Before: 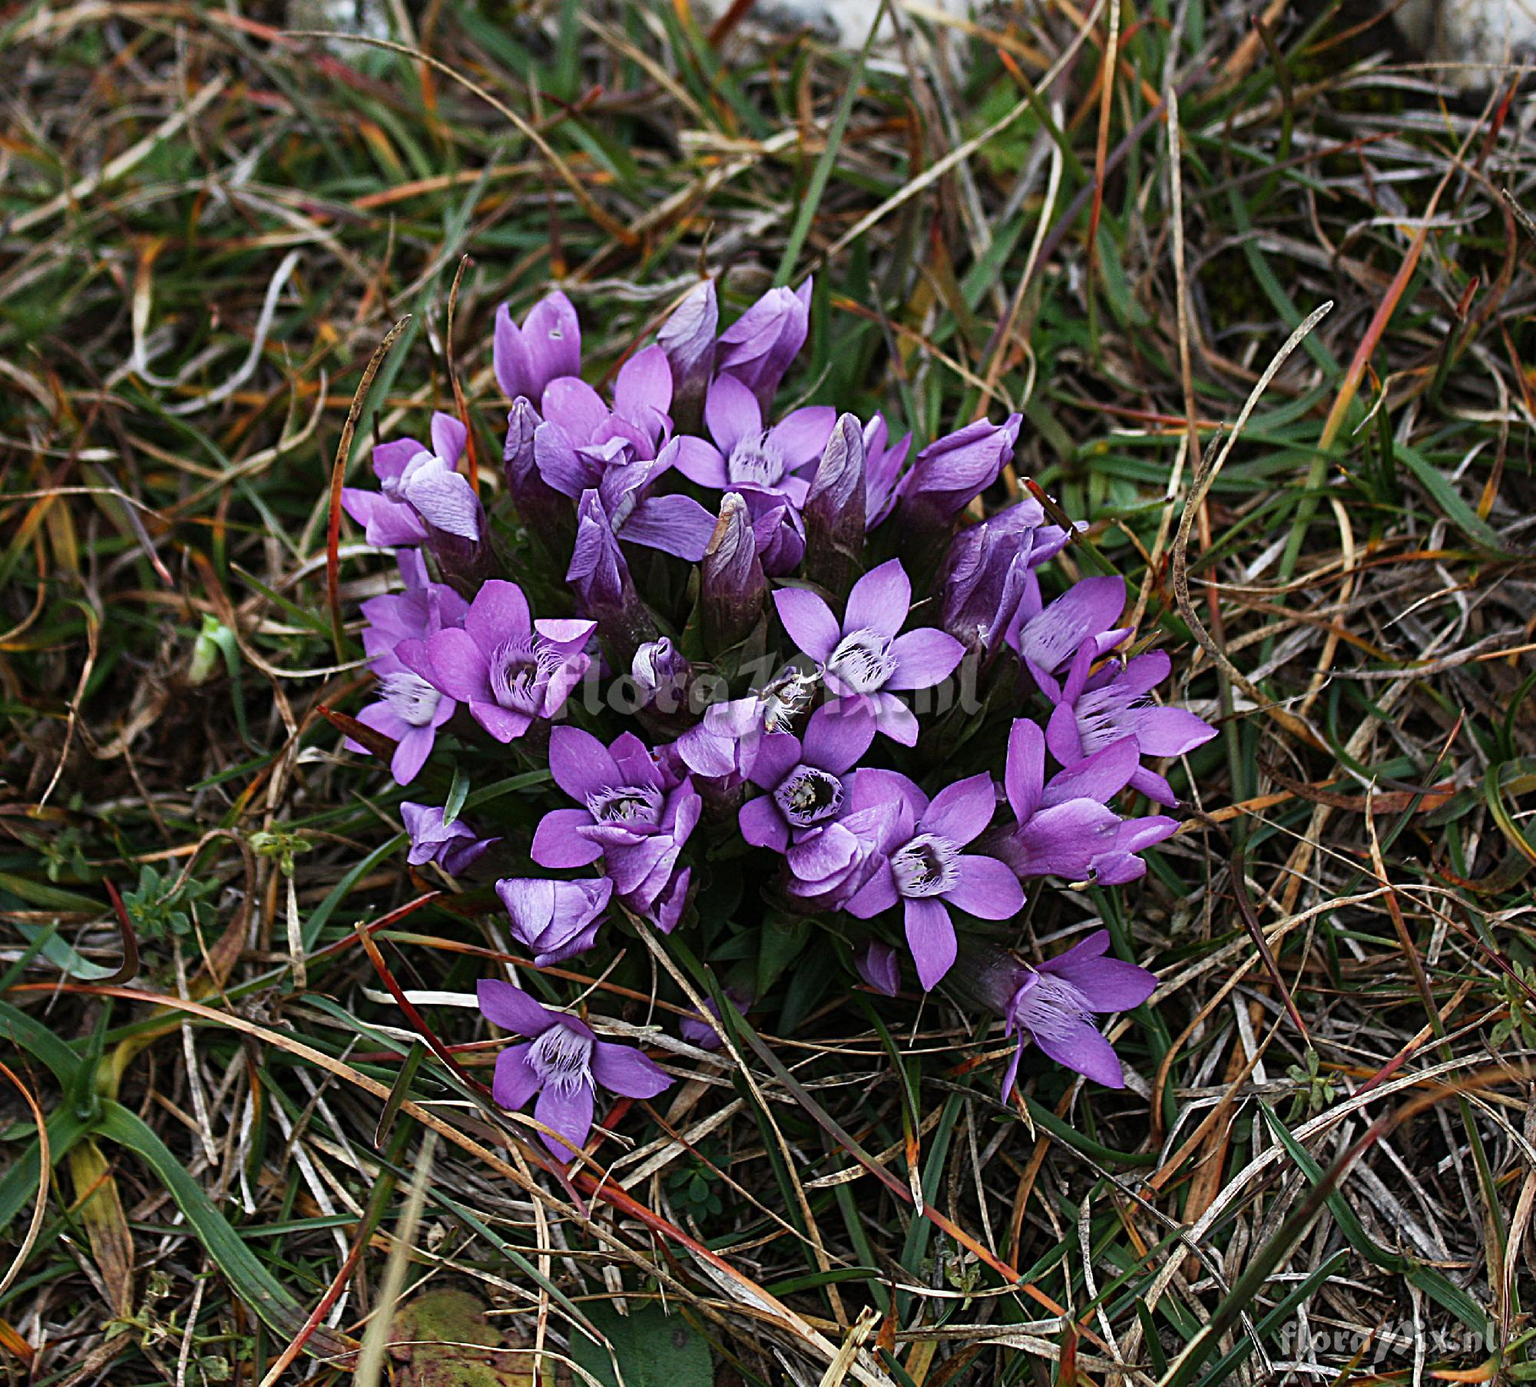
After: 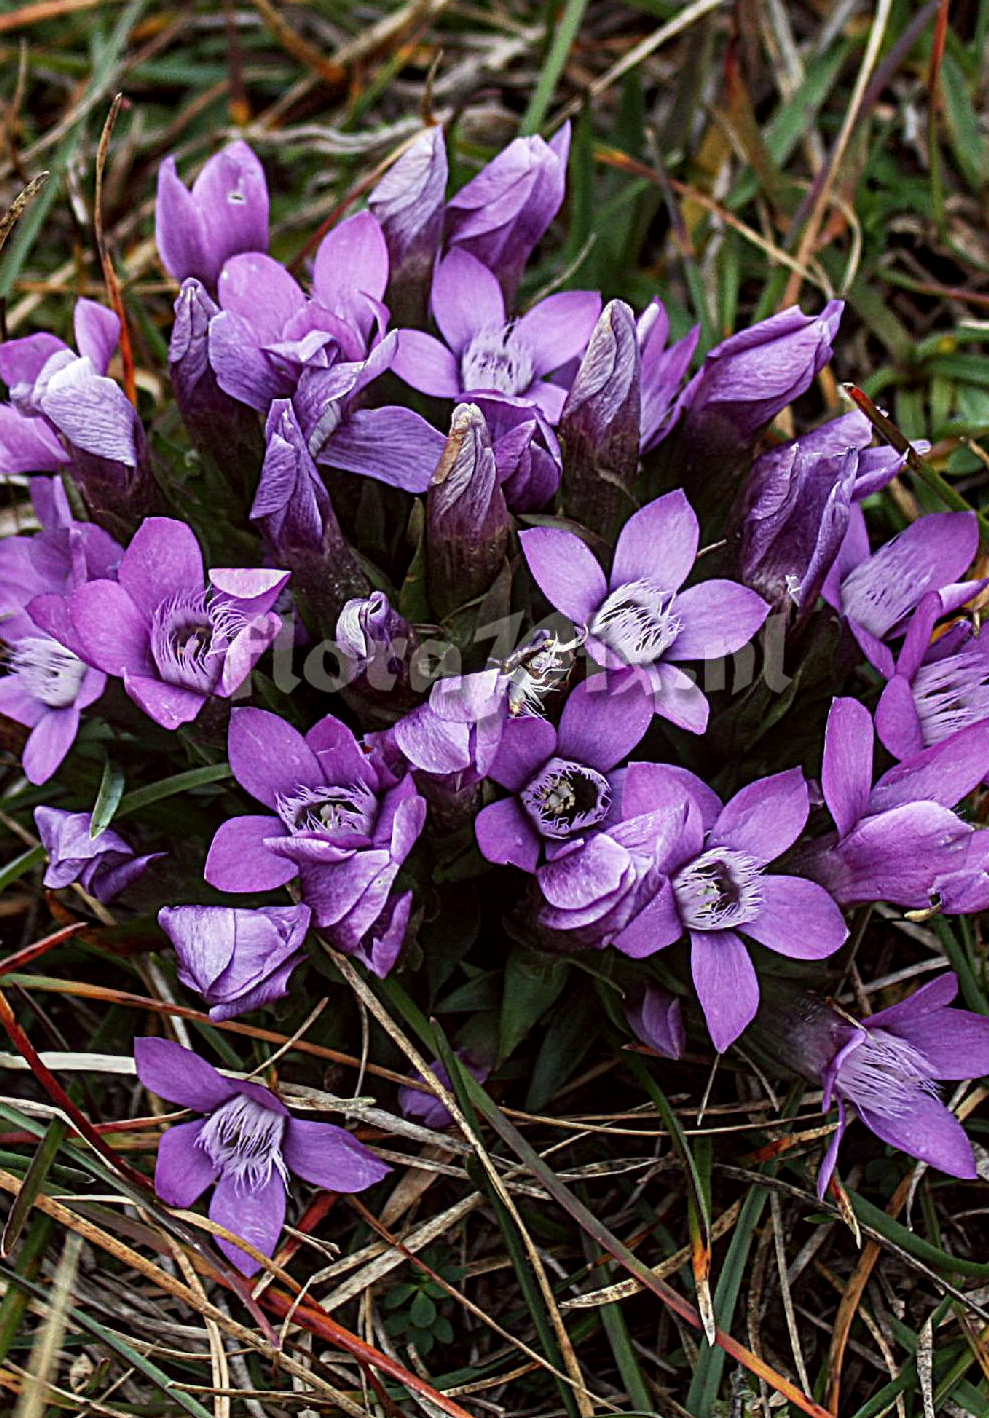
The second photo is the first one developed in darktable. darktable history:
crop and rotate: angle 0.02°, left 24.353%, top 13.219%, right 26.156%, bottom 8.224%
color correction: highlights a* -0.95, highlights b* 4.5, shadows a* 3.55
local contrast: detail 130%
